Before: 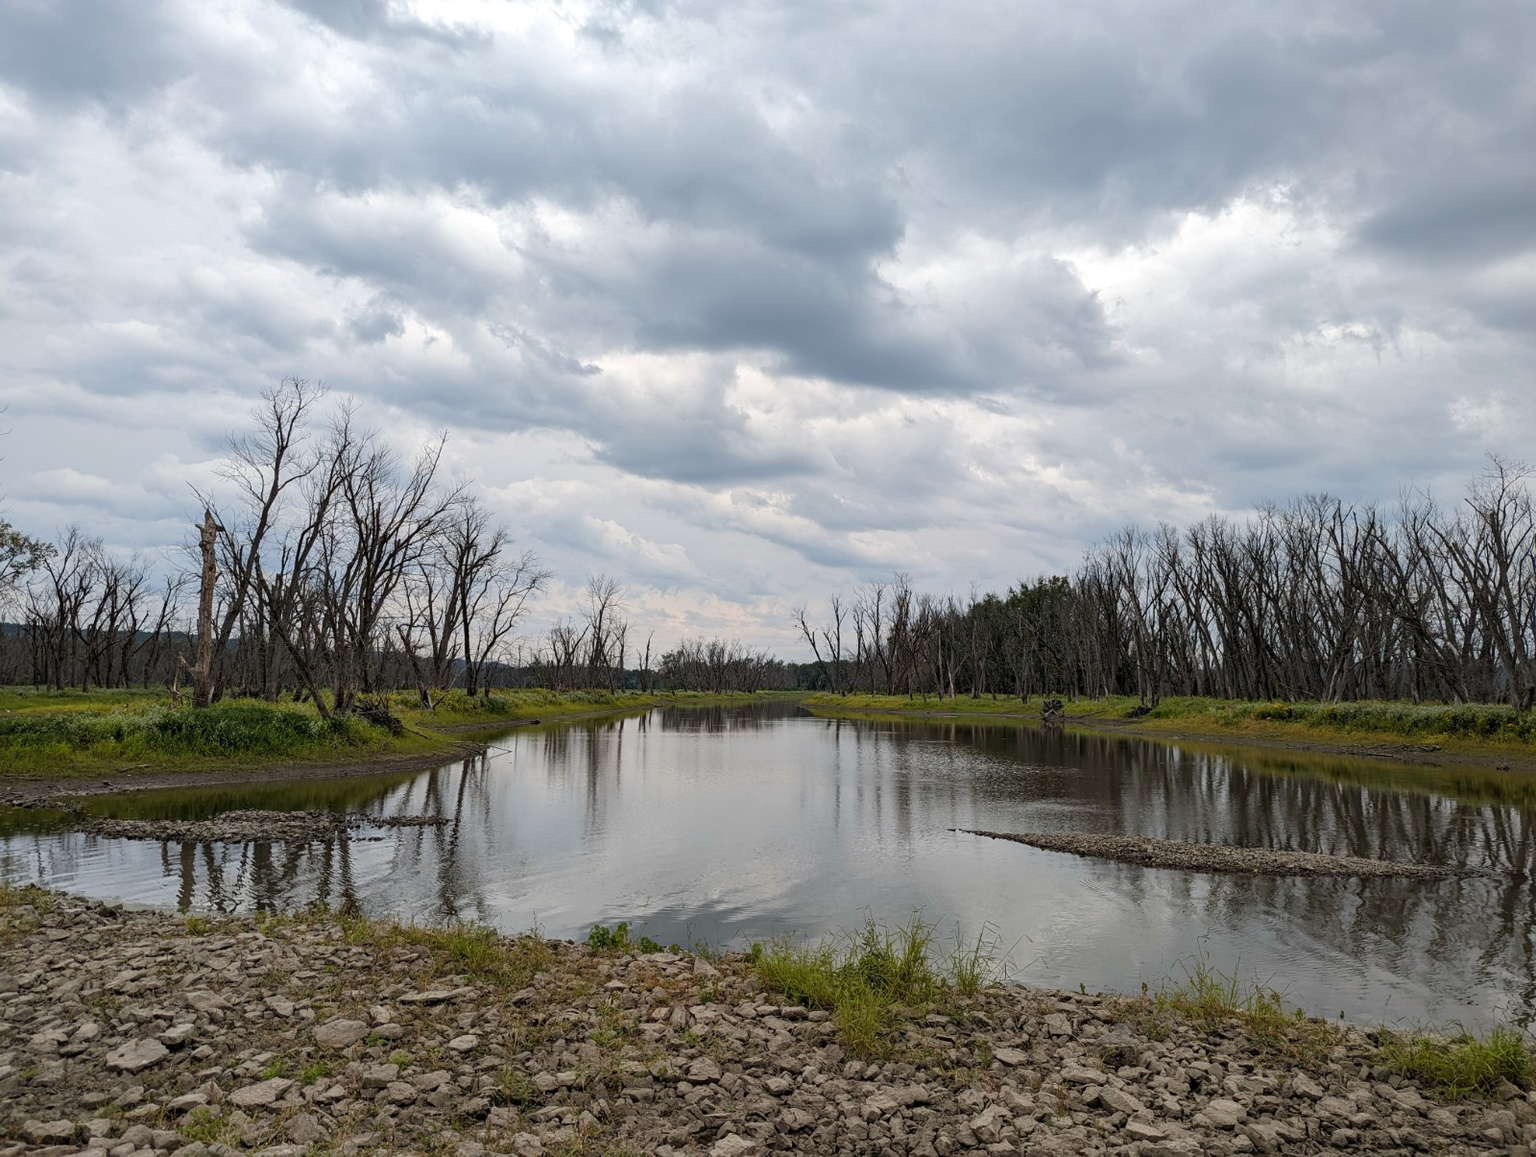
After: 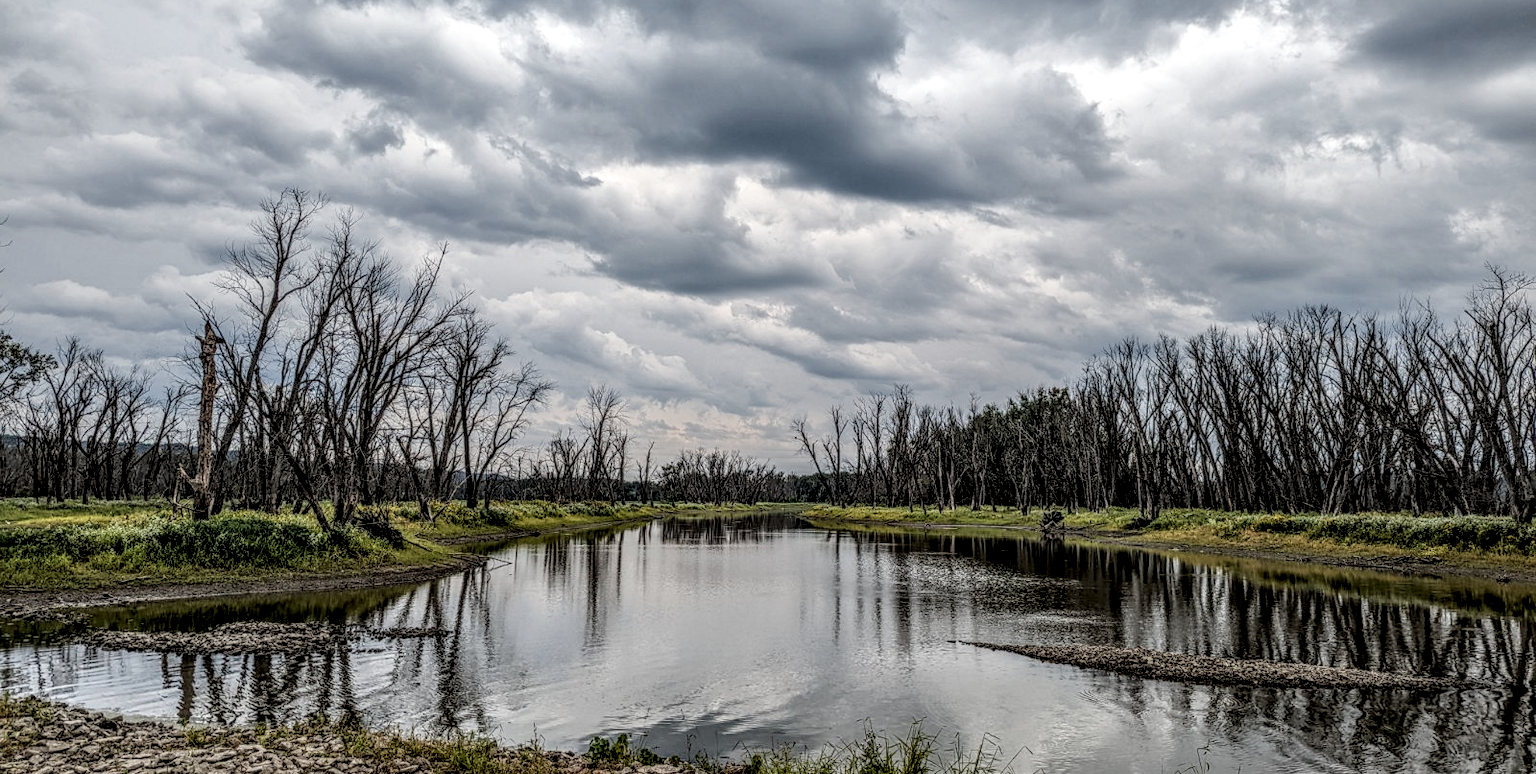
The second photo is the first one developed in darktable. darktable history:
crop: top 16.271%, bottom 16.725%
local contrast: highlights 5%, shadows 7%, detail 300%, midtone range 0.293
filmic rgb: black relative exposure -7.65 EV, white relative exposure 4.56 EV, hardness 3.61
